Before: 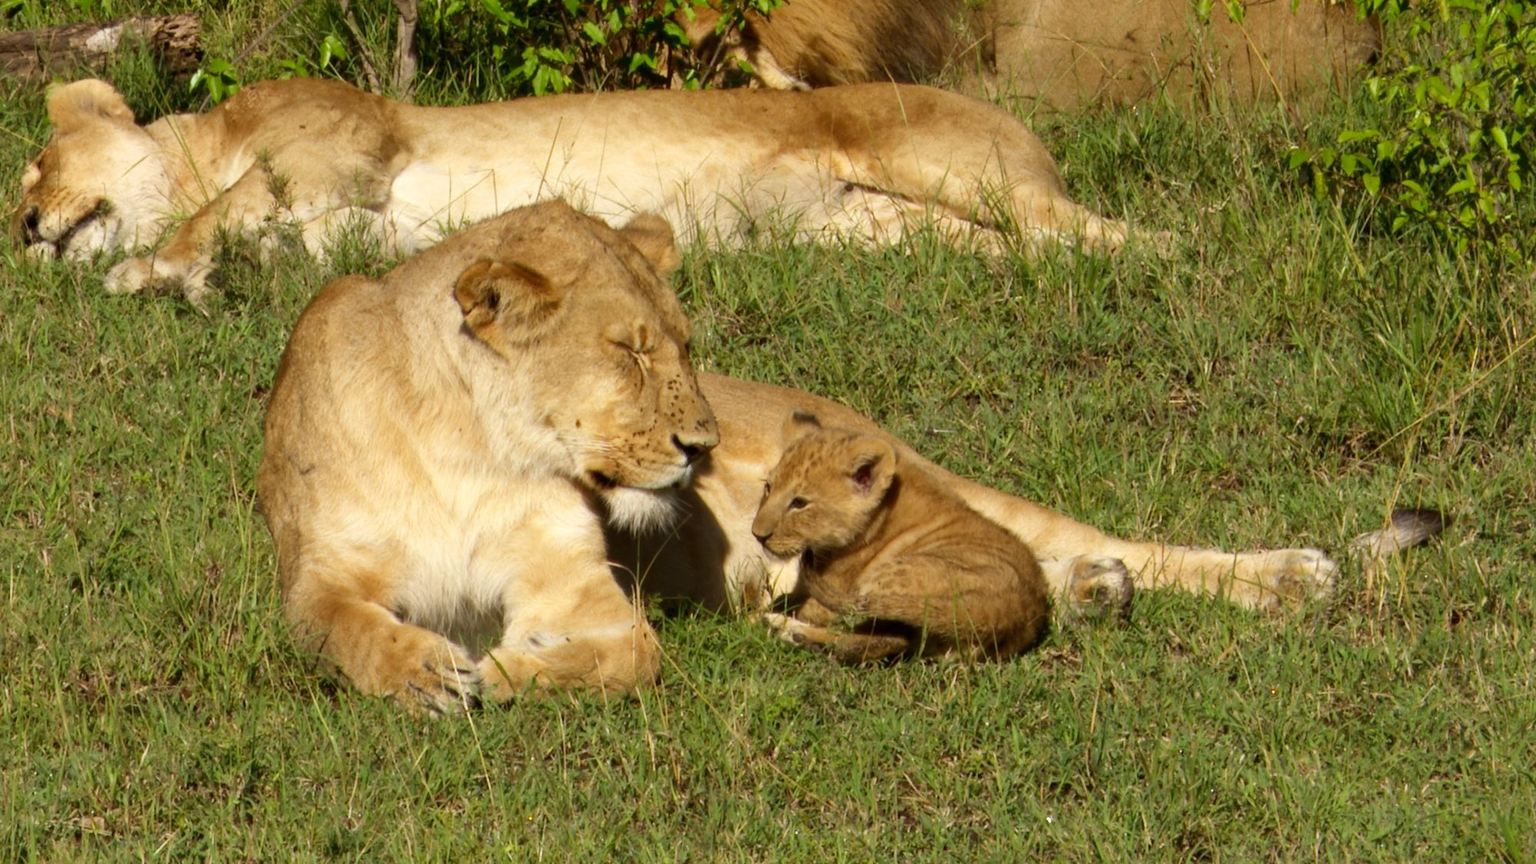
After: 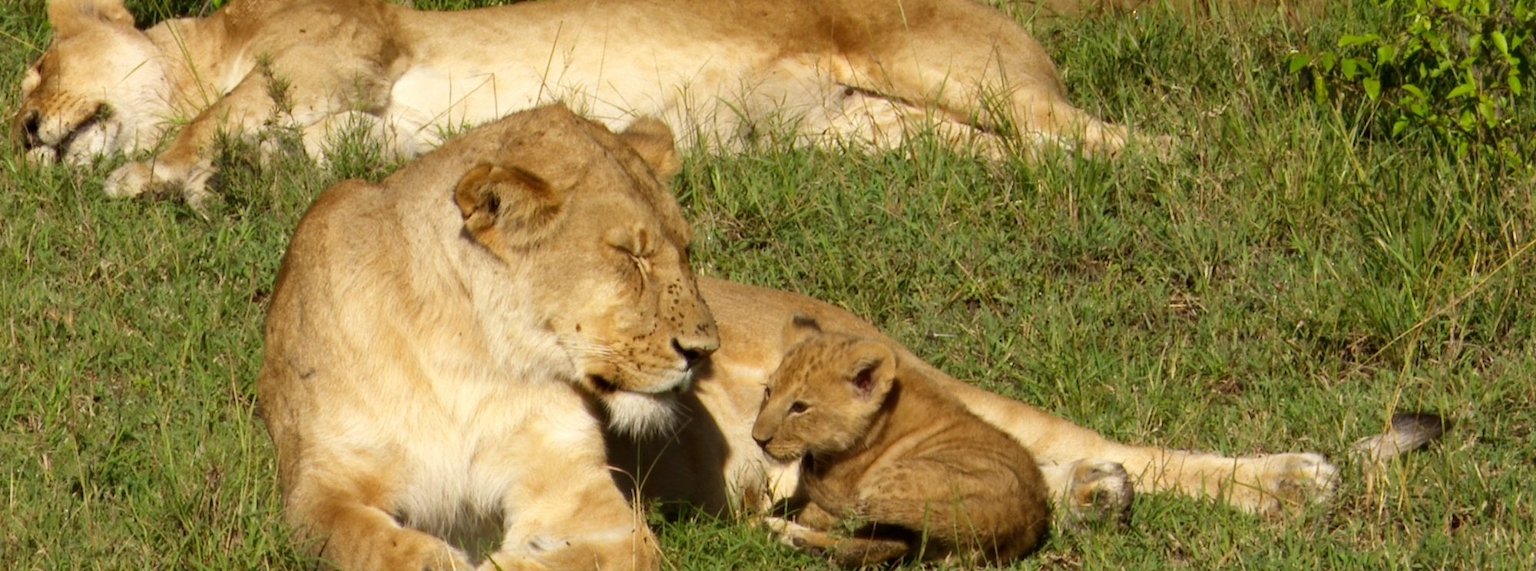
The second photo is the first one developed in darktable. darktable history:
crop: top 11.145%, bottom 22.656%
